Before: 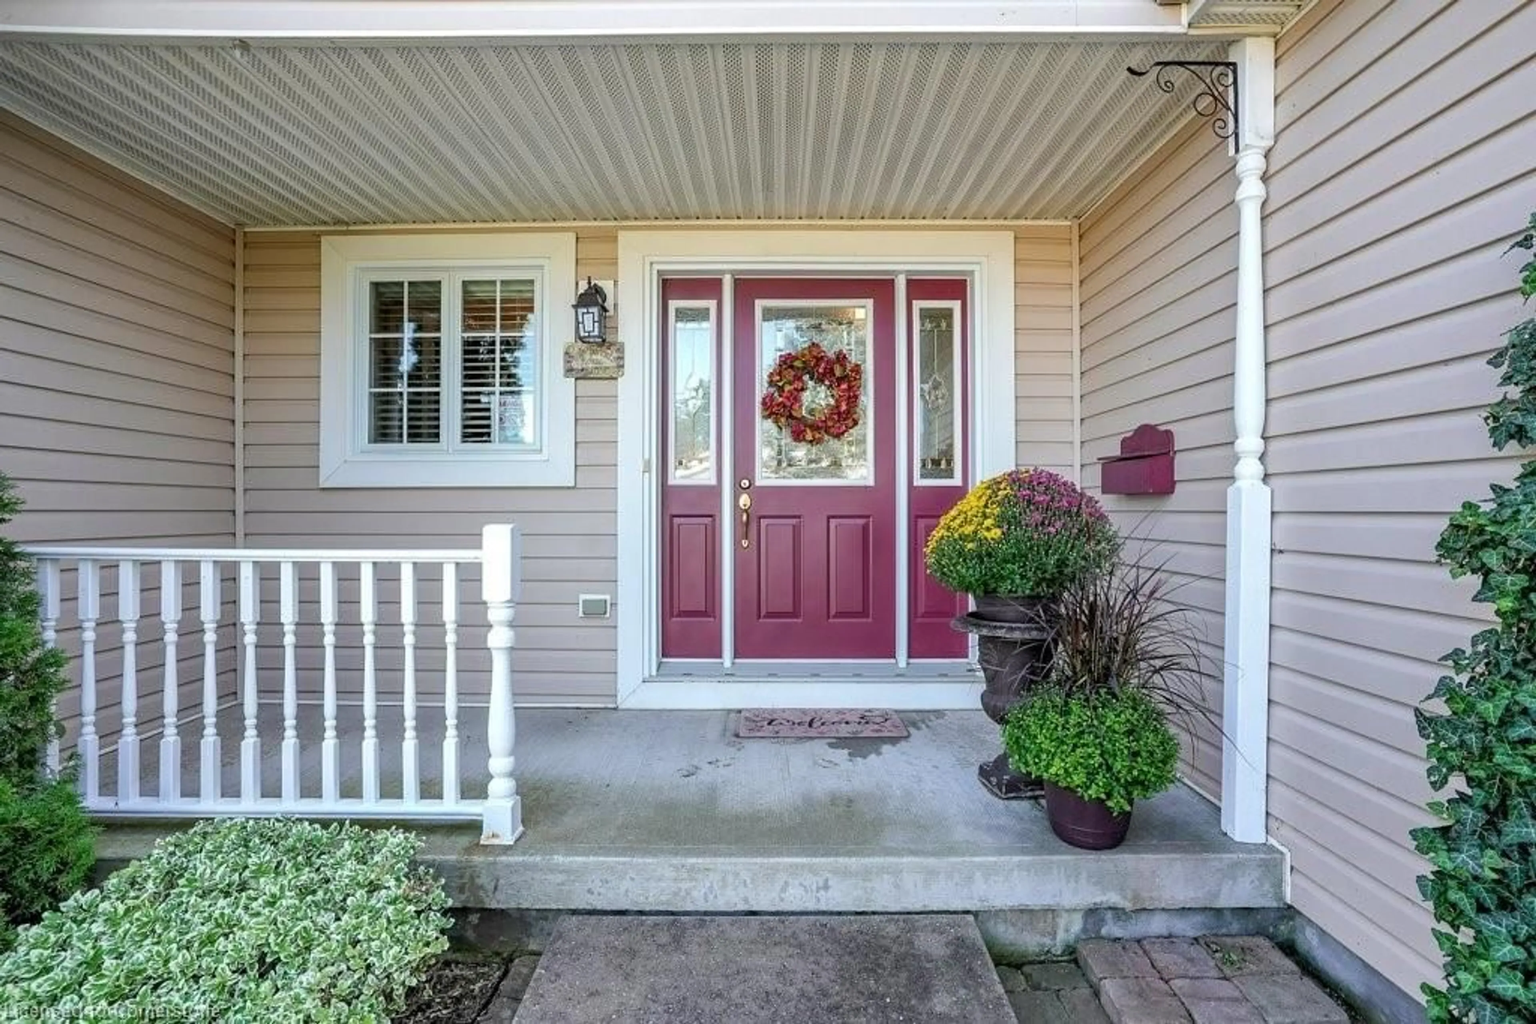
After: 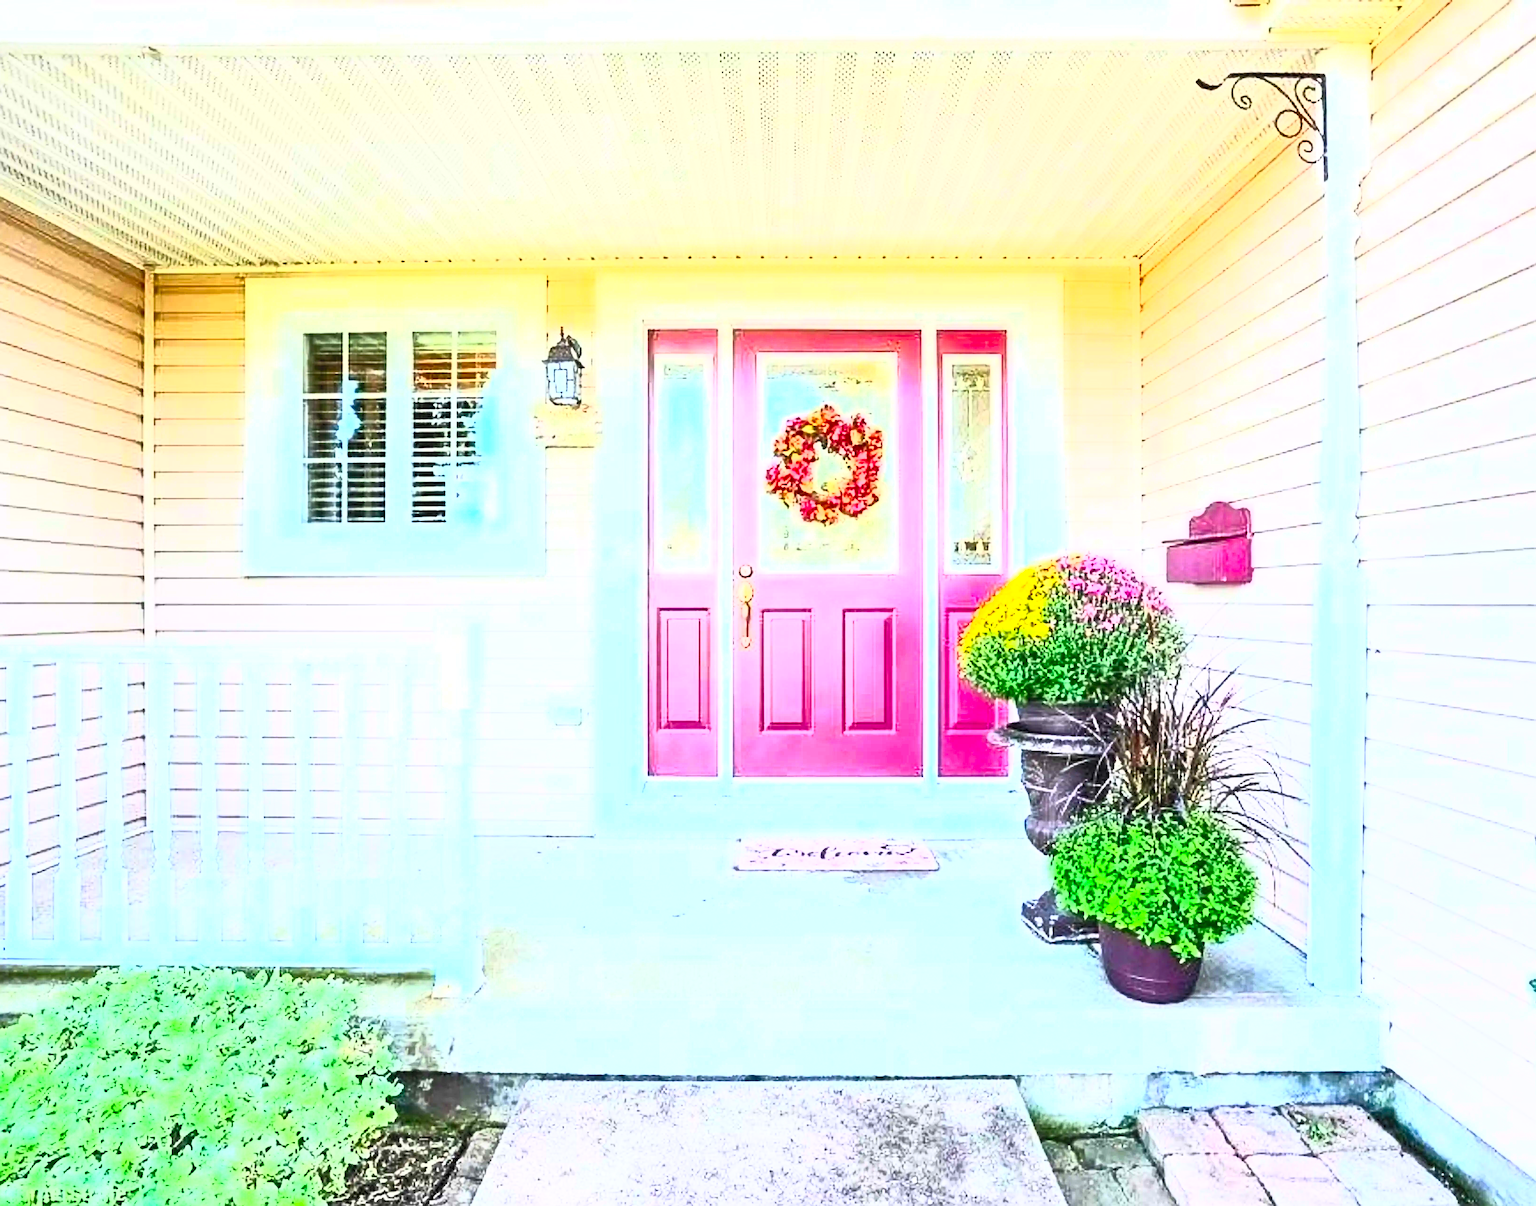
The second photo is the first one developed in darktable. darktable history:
crop: left 7.391%, right 7.825%
exposure: black level correction 0, exposure 1 EV, compensate highlight preservation false
sharpen: on, module defaults
contrast brightness saturation: contrast 0.994, brightness 0.99, saturation 0.983
